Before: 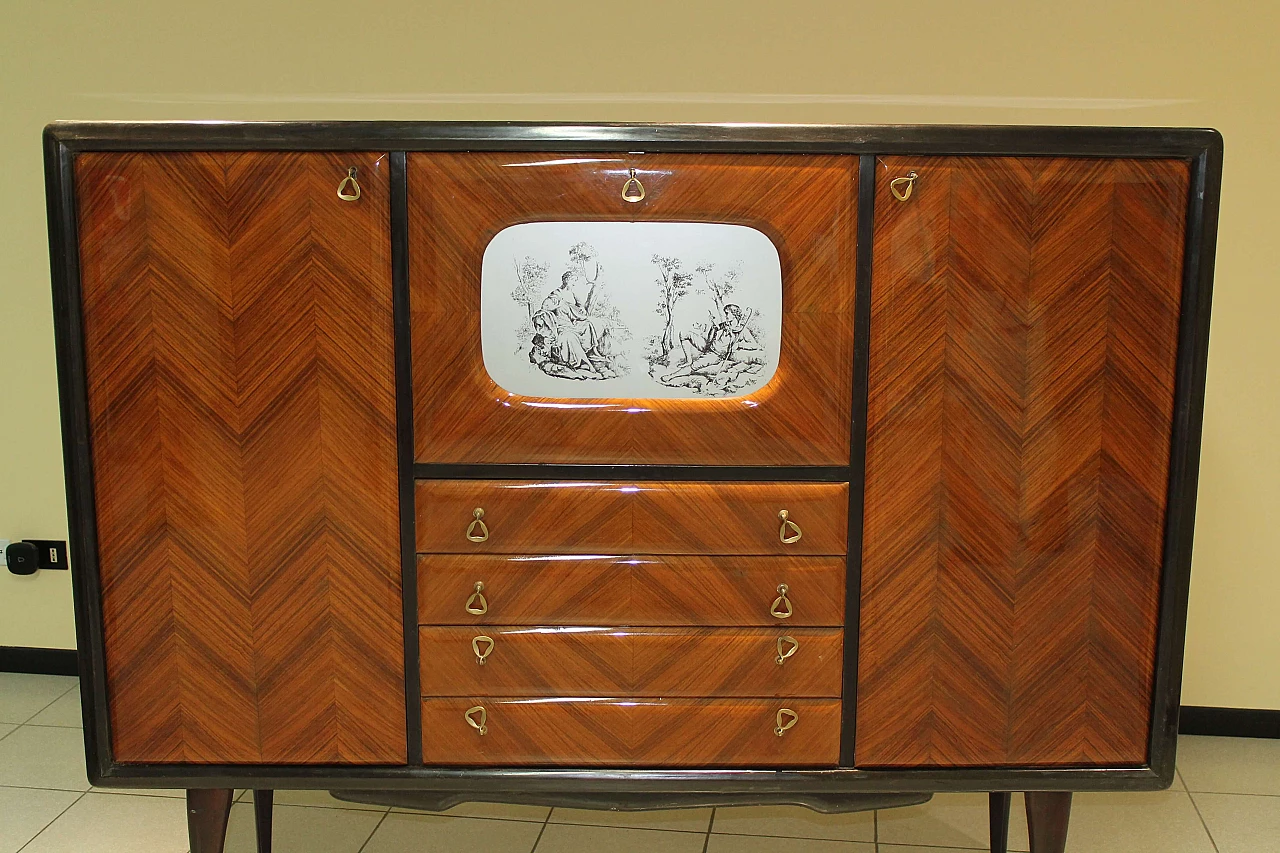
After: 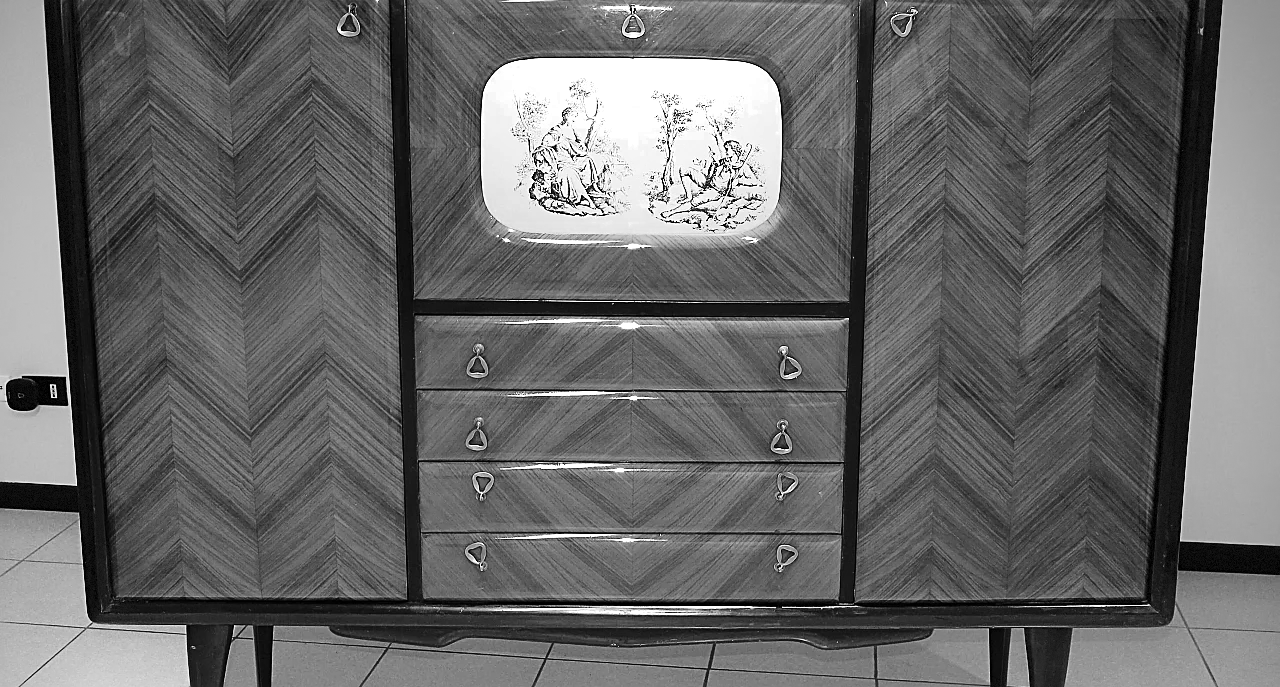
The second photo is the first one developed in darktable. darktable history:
crop and rotate: top 19.442%
shadows and highlights: shadows -0.502, highlights 39.43
sharpen: on, module defaults
vignetting: center (-0.08, 0.069), dithering 8-bit output
color correction: highlights a* 1.55, highlights b* -1.64, saturation 2.45
base curve: curves: ch0 [(0, 0) (0.036, 0.025) (0.121, 0.166) (0.206, 0.329) (0.605, 0.79) (1, 1)], preserve colors none
color zones: curves: ch0 [(0, 0.613) (0.01, 0.613) (0.245, 0.448) (0.498, 0.529) (0.642, 0.665) (0.879, 0.777) (0.99, 0.613)]; ch1 [(0, 0) (0.143, 0) (0.286, 0) (0.429, 0) (0.571, 0) (0.714, 0) (0.857, 0)]
